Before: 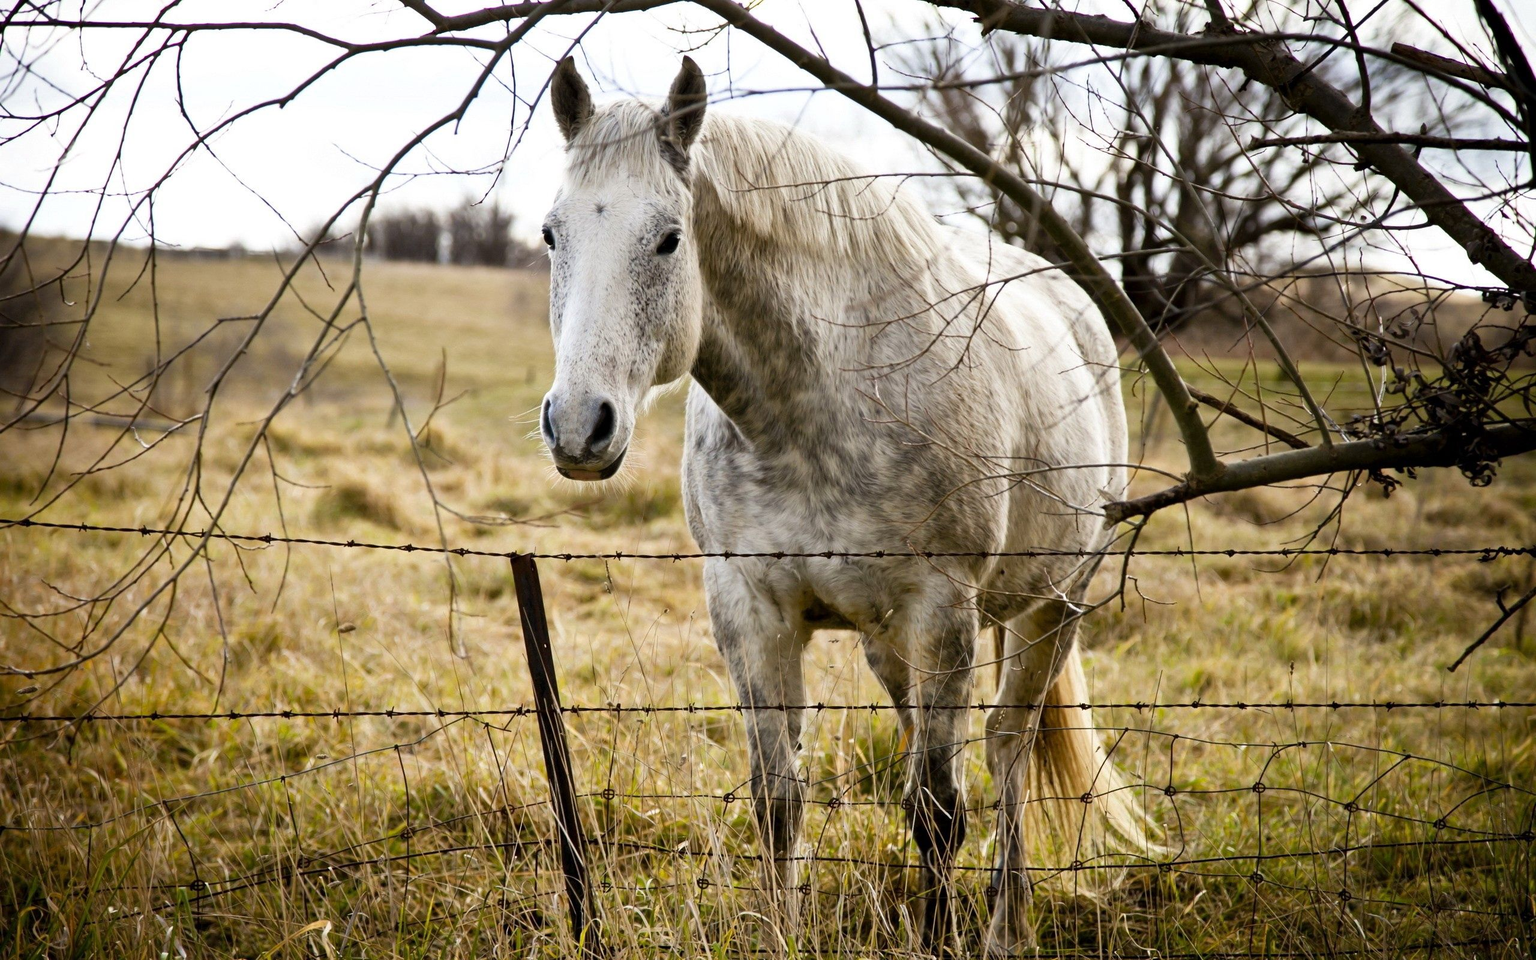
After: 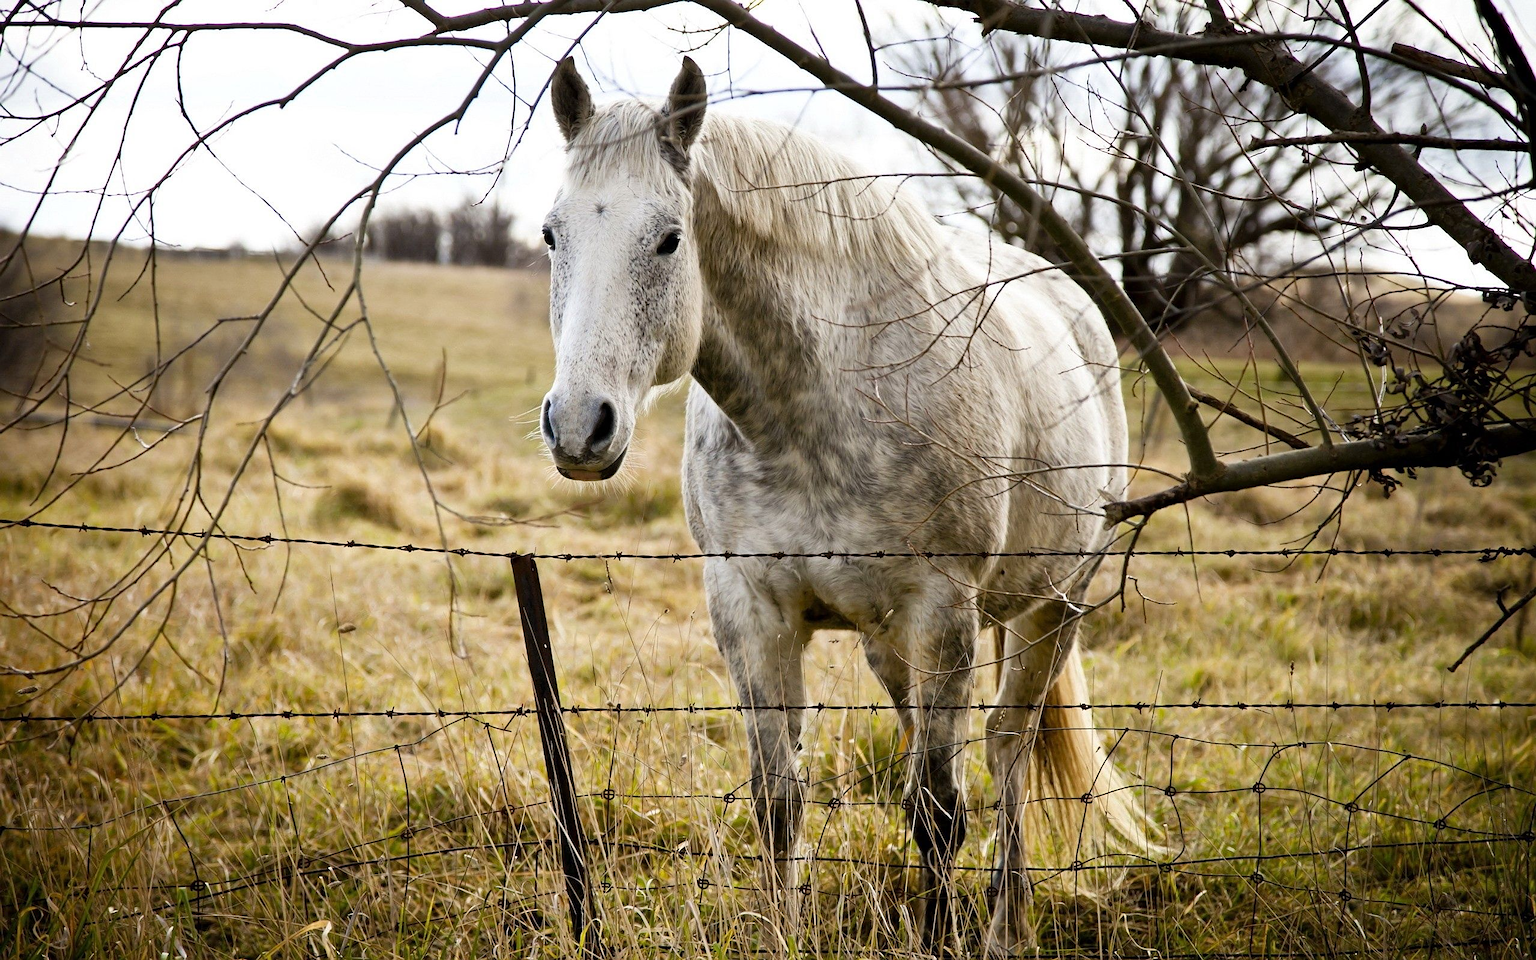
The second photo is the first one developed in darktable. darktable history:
sharpen: radius 0.969, amount 0.604
base curve: curves: ch0 [(0, 0) (0.283, 0.295) (1, 1)], preserve colors none
